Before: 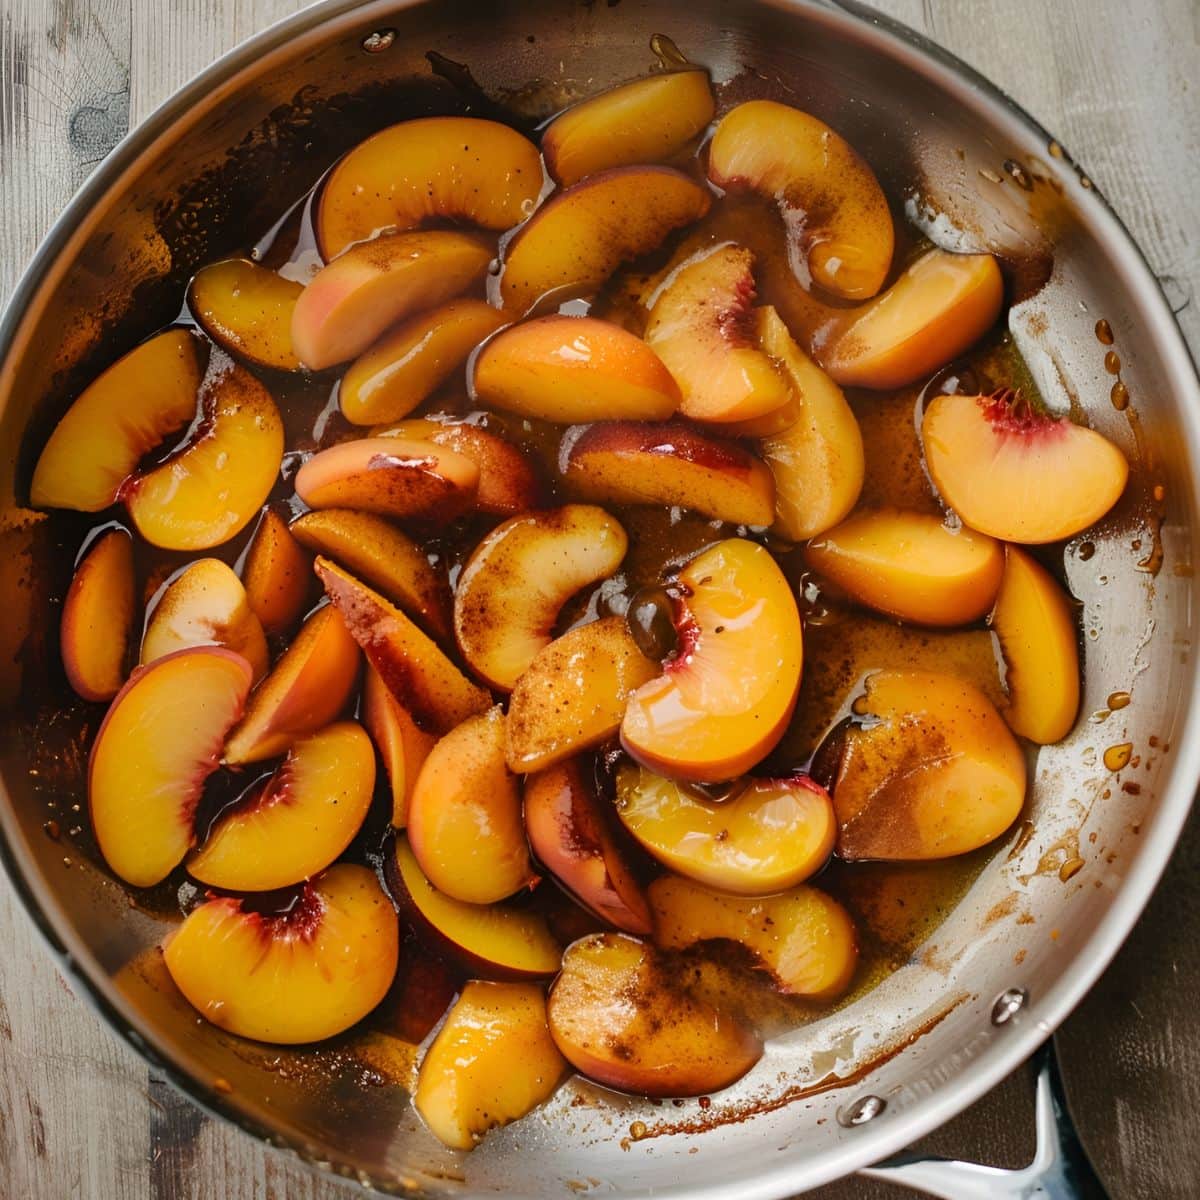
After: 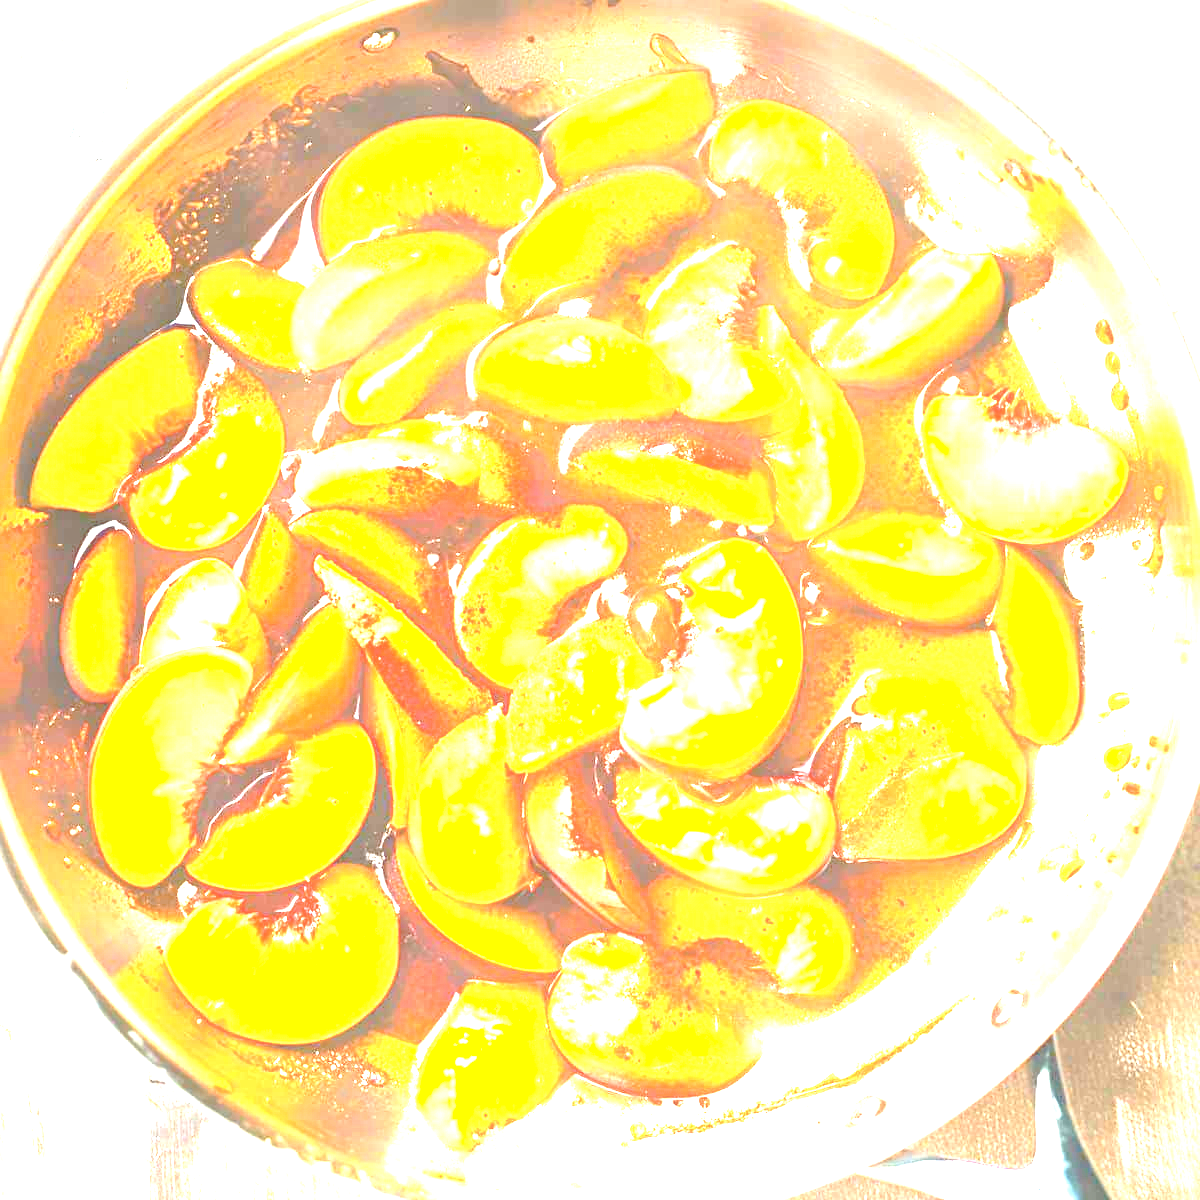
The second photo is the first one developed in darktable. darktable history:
exposure: black level correction 0, exposure 4.027 EV, compensate highlight preservation false
local contrast: detail 69%
